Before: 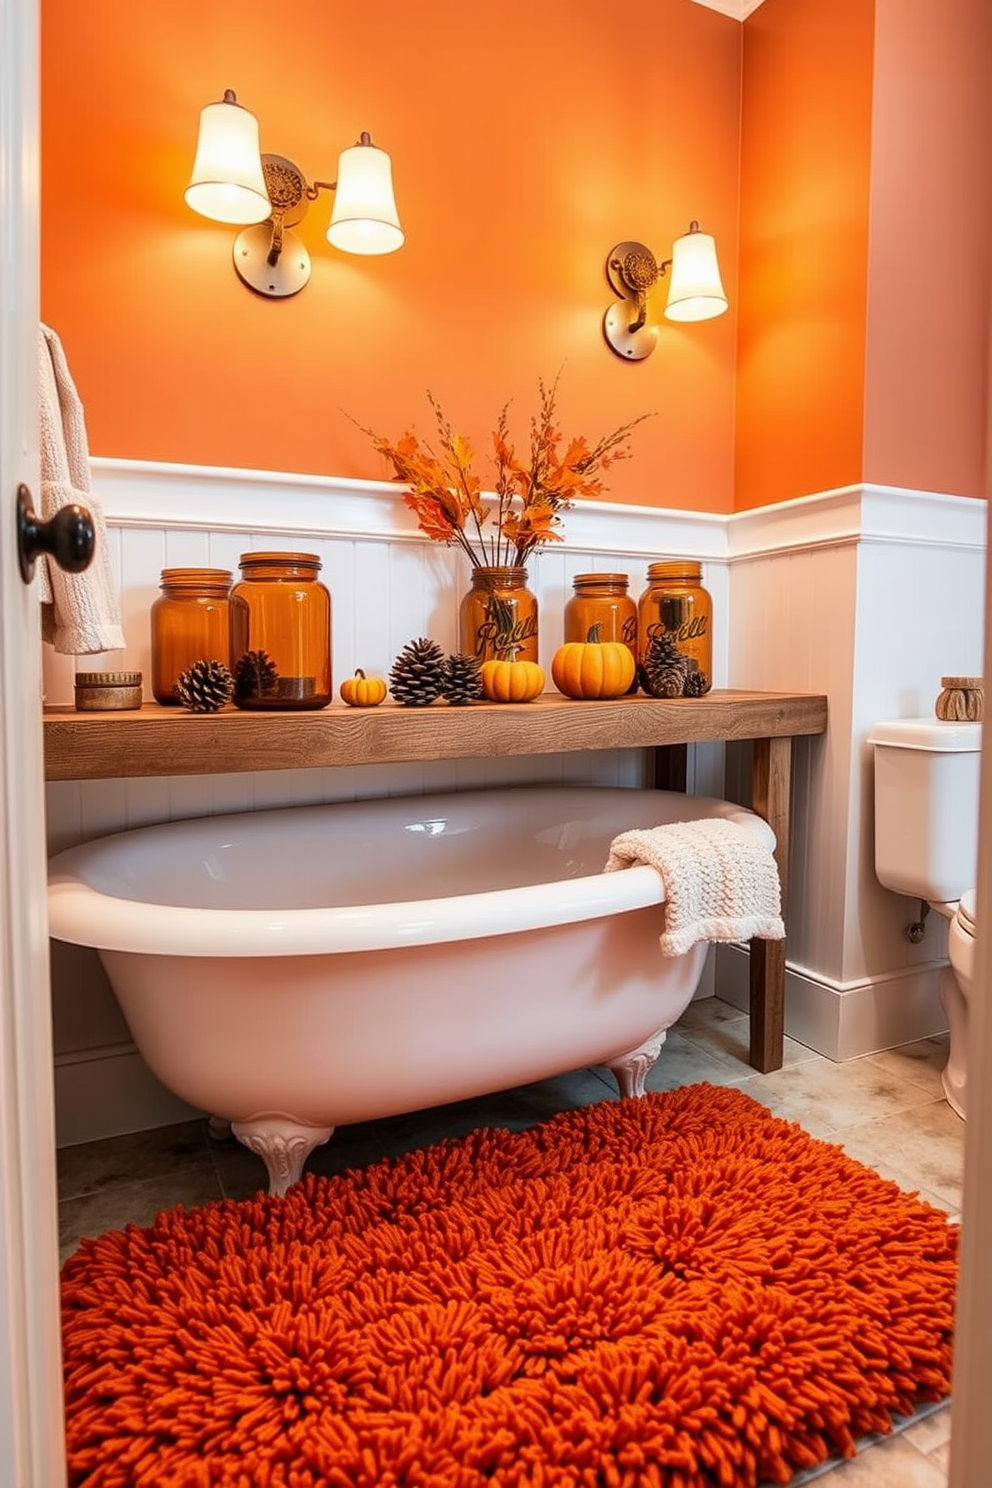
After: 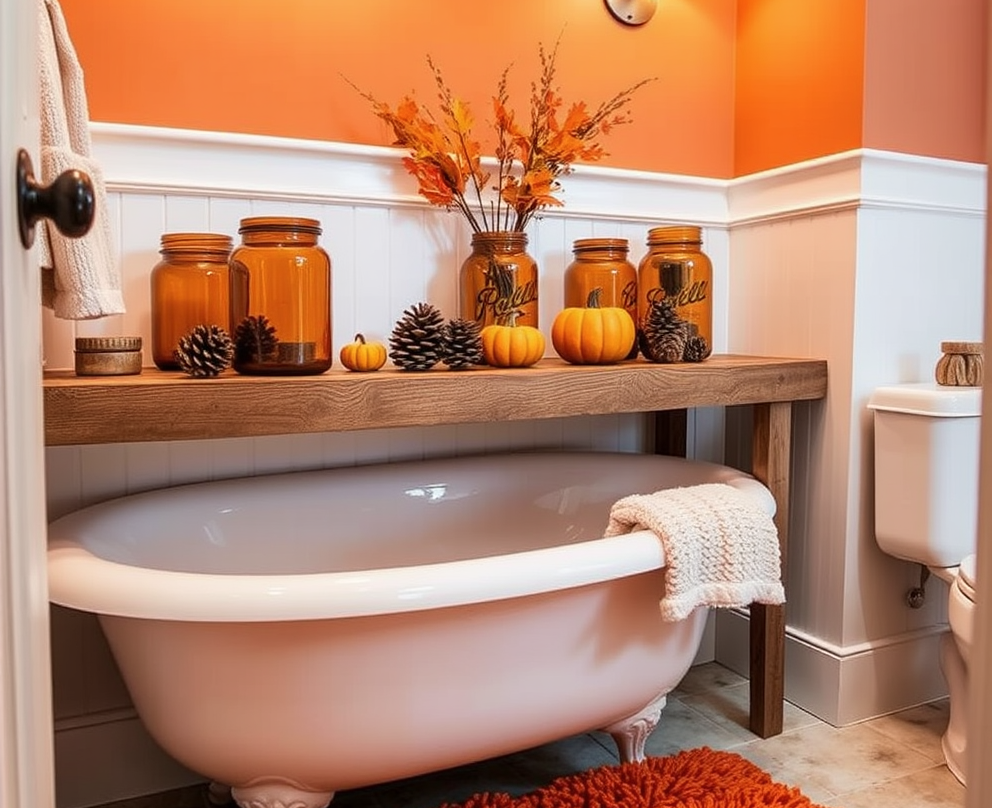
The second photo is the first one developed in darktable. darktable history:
crop and rotate: top 22.562%, bottom 23.076%
contrast brightness saturation: saturation -0.032
